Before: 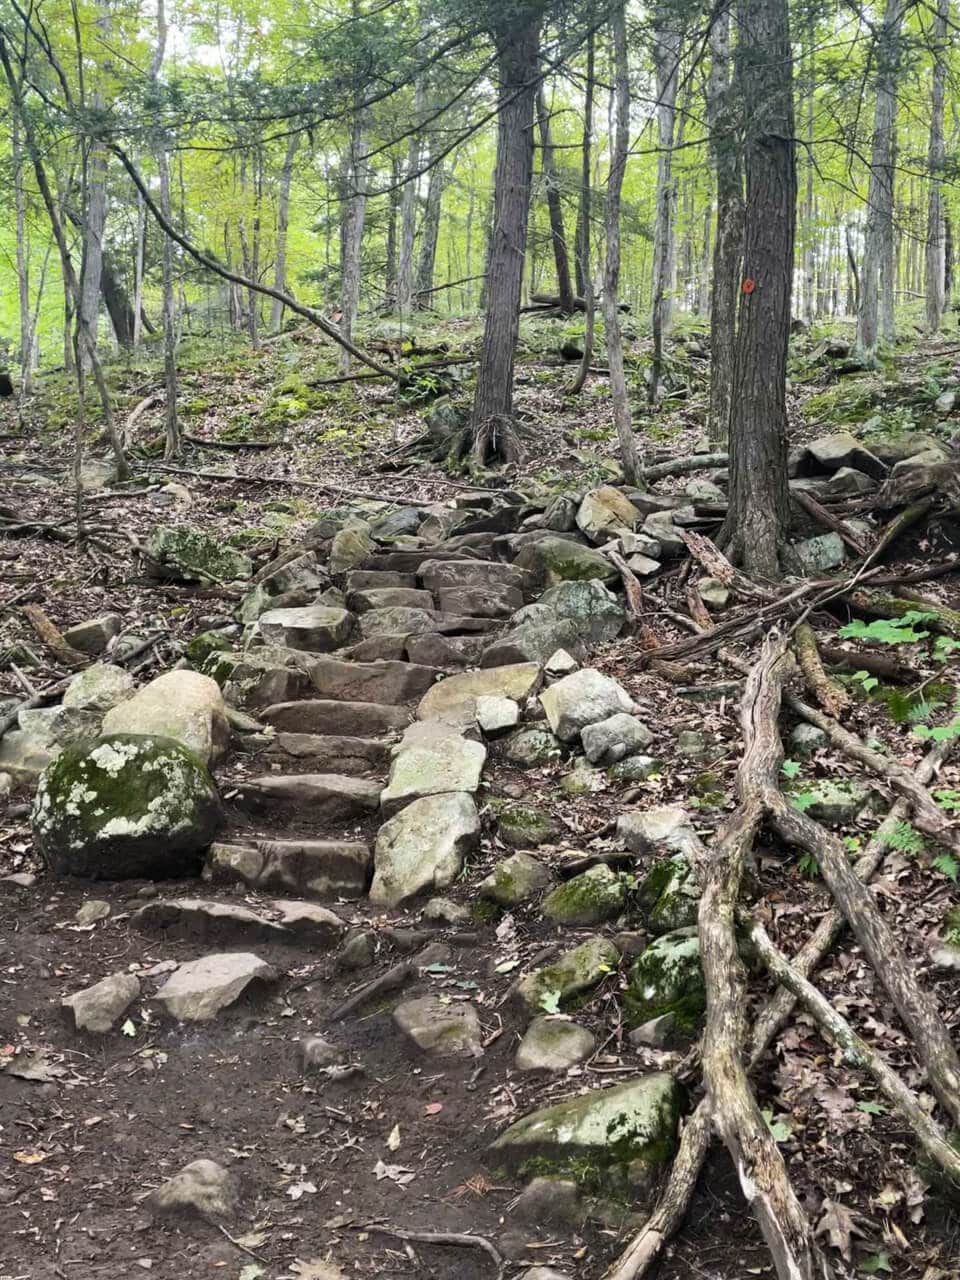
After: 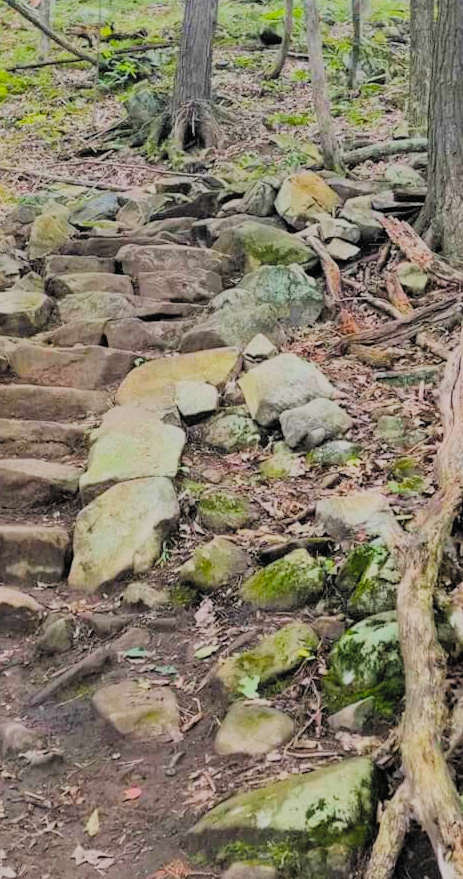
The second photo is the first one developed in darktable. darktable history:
sharpen: radius 2.883, amount 0.868, threshold 47.523
crop: left 31.379%, top 24.658%, right 20.326%, bottom 6.628%
filmic rgb: white relative exposure 8 EV, threshold 3 EV, hardness 2.44, latitude 10.07%, contrast 0.72, highlights saturation mix 10%, shadows ↔ highlights balance 1.38%, color science v4 (2020), enable highlight reconstruction true
contrast brightness saturation: contrast 0.07, brightness 0.18, saturation 0.4
